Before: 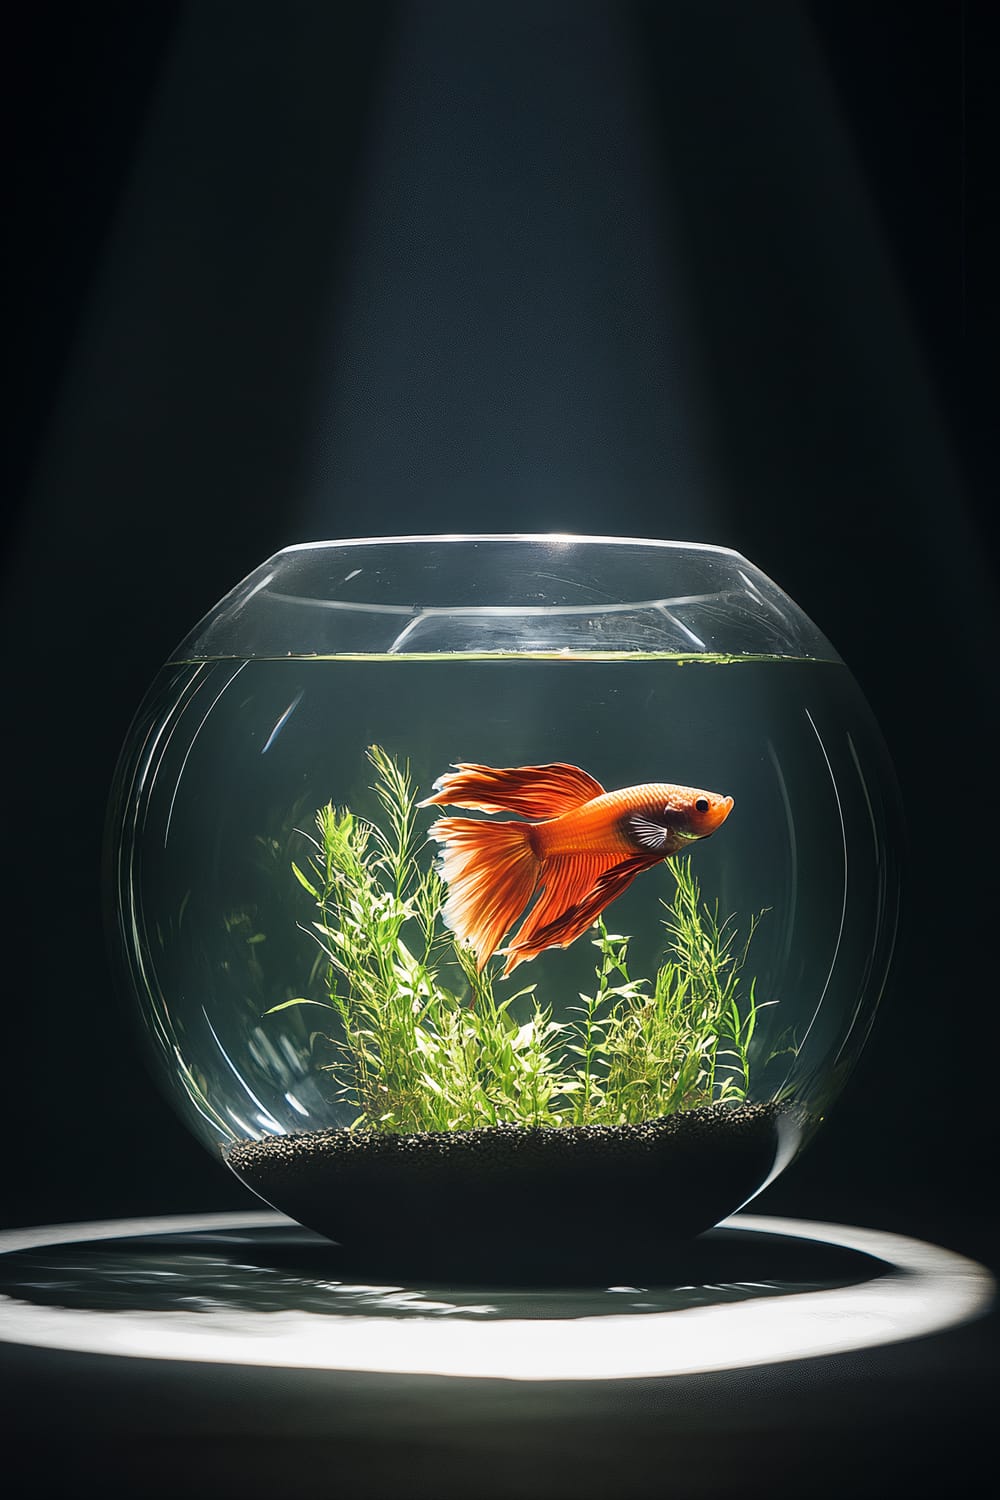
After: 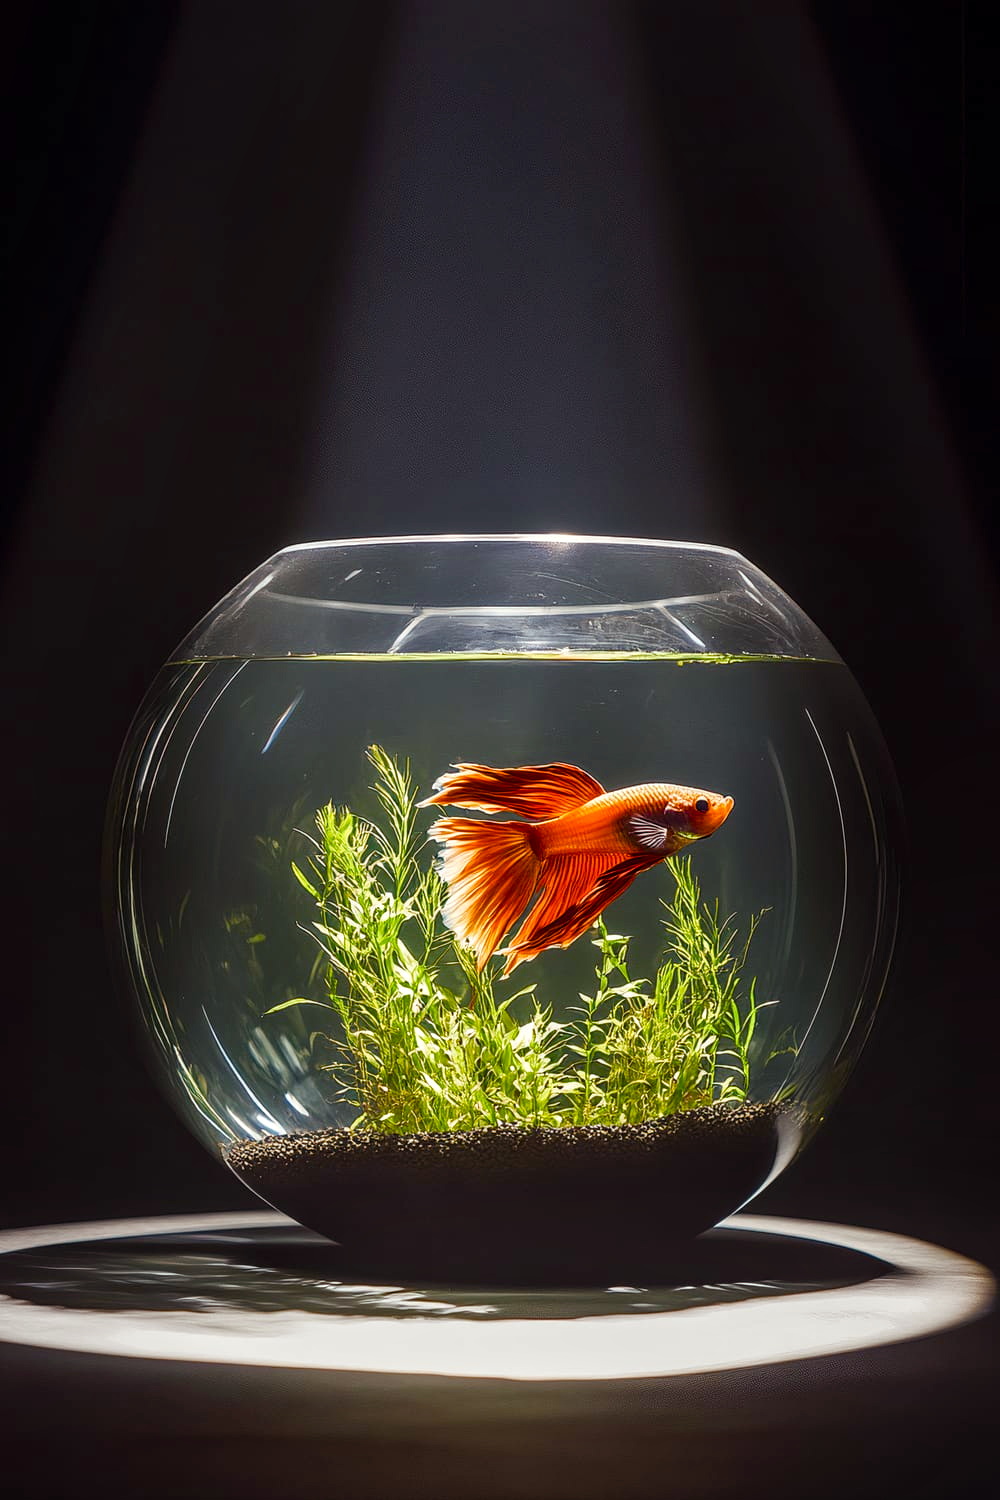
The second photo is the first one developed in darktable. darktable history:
local contrast: on, module defaults
color balance rgb: power › chroma 1.558%, power › hue 26.8°, perceptual saturation grading › global saturation 55.827%, perceptual saturation grading › highlights -50.232%, perceptual saturation grading › mid-tones 39.995%, perceptual saturation grading › shadows 30.352%
